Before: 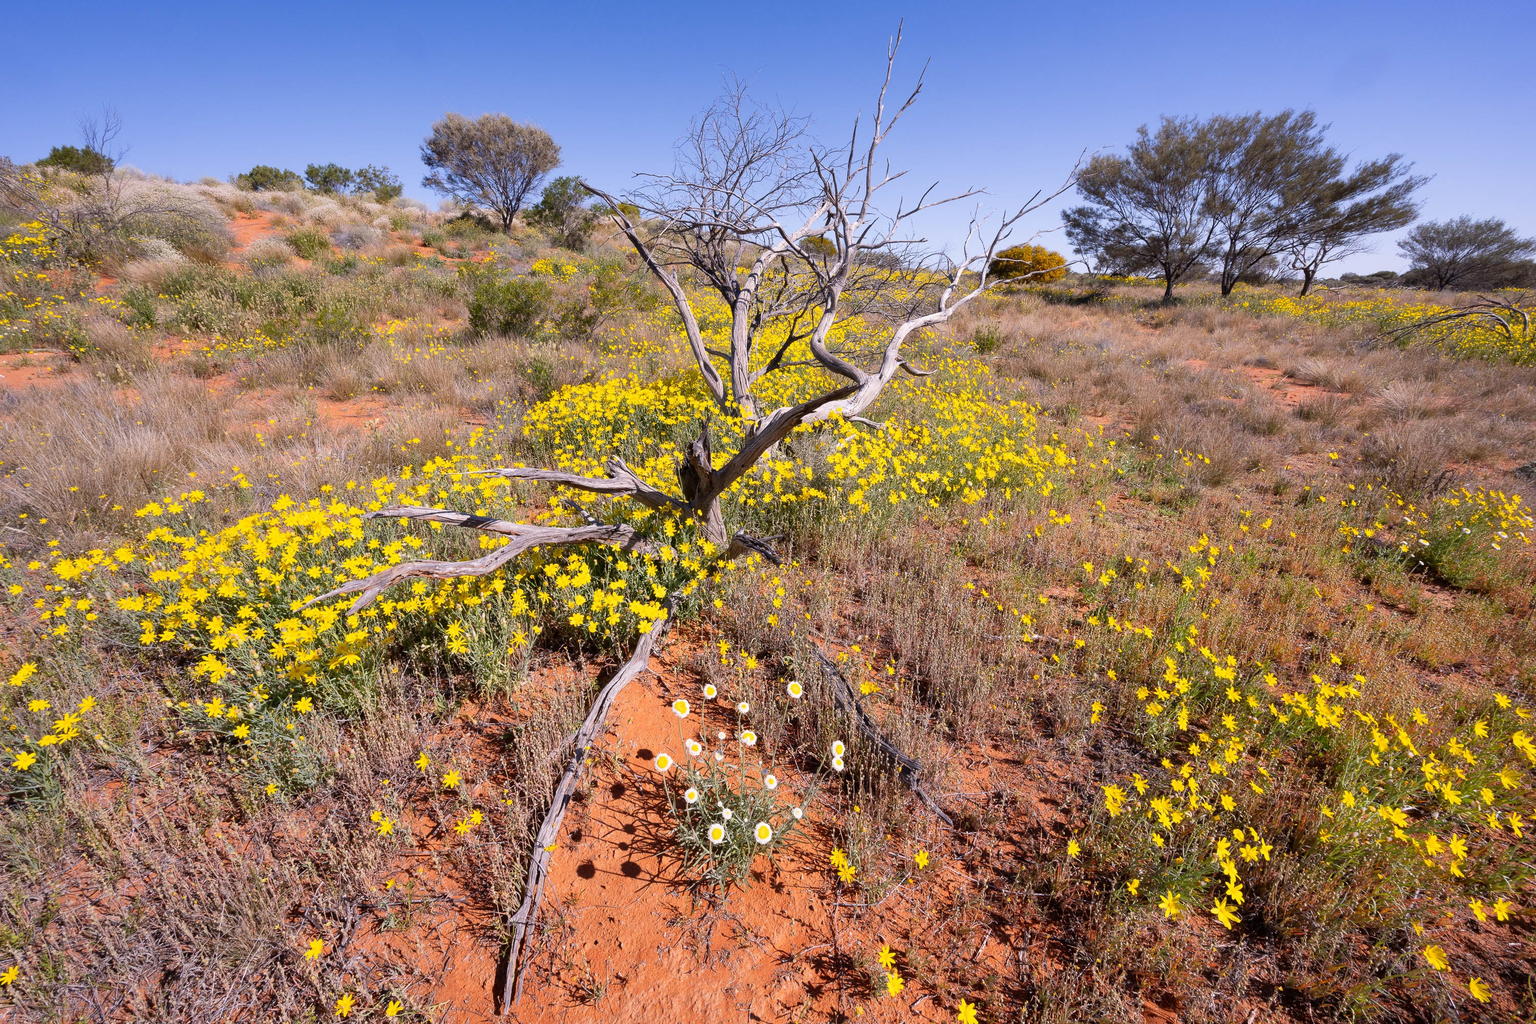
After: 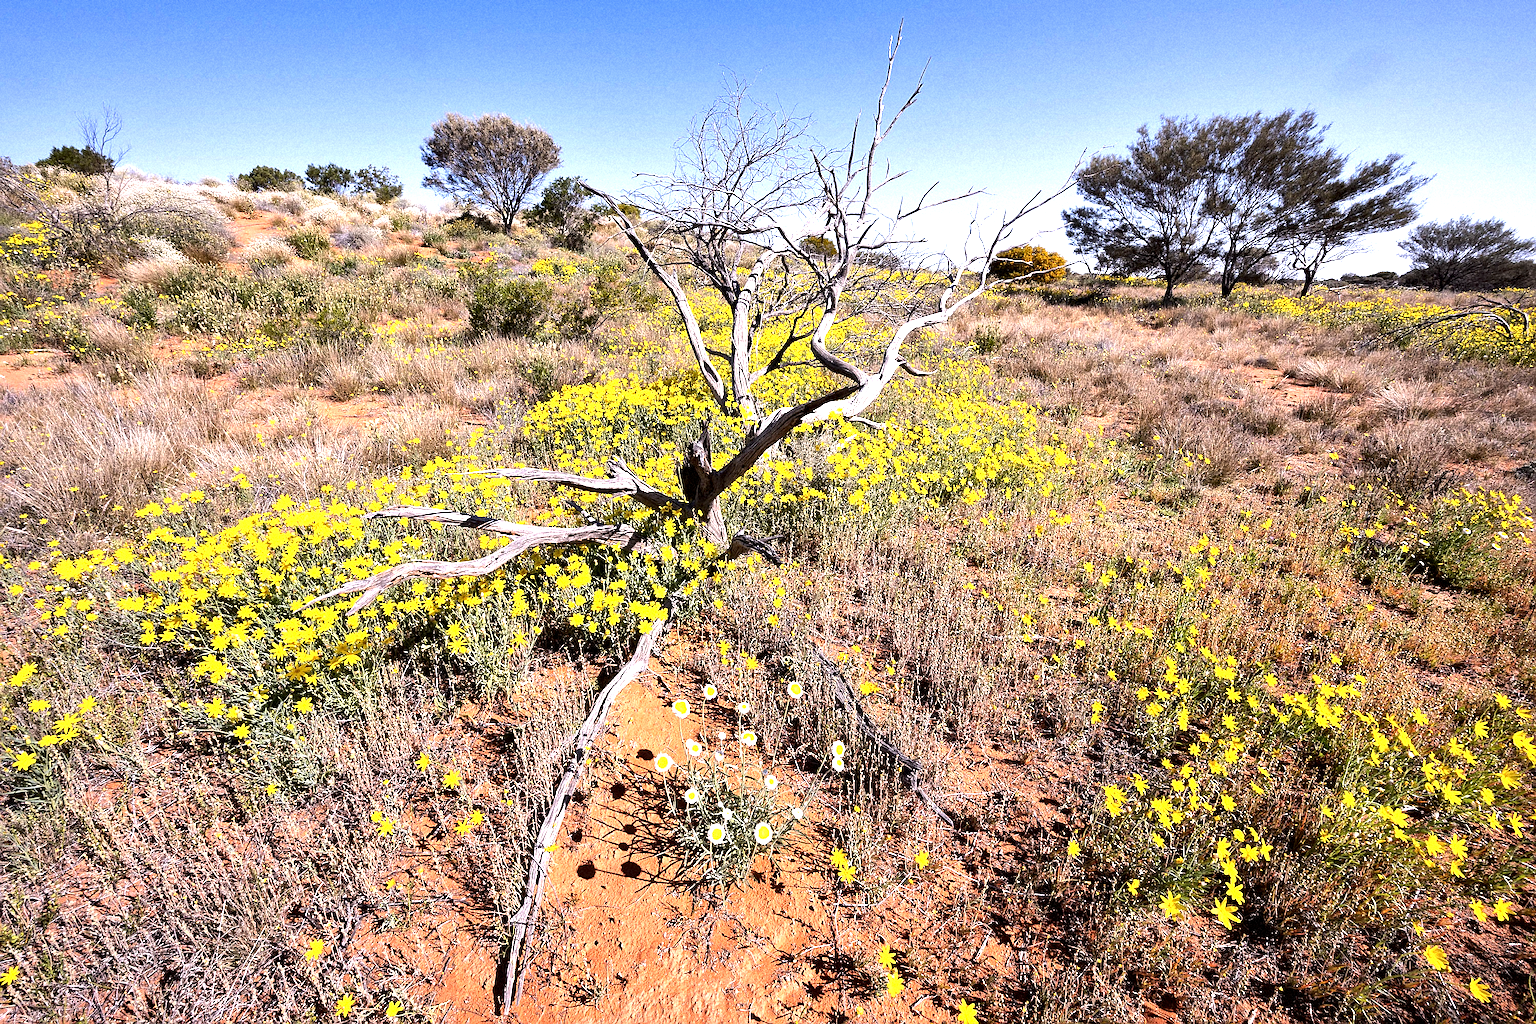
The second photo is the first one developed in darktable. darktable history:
sharpen: on, module defaults
local contrast: mode bilateral grid, contrast 25, coarseness 60, detail 151%, midtone range 0.2
tone equalizer: -8 EV -1.08 EV, -7 EV -1.01 EV, -6 EV -0.867 EV, -5 EV -0.578 EV, -3 EV 0.578 EV, -2 EV 0.867 EV, -1 EV 1.01 EV, +0 EV 1.08 EV, edges refinement/feathering 500, mask exposure compensation -1.57 EV, preserve details no
grain: mid-tones bias 0%
